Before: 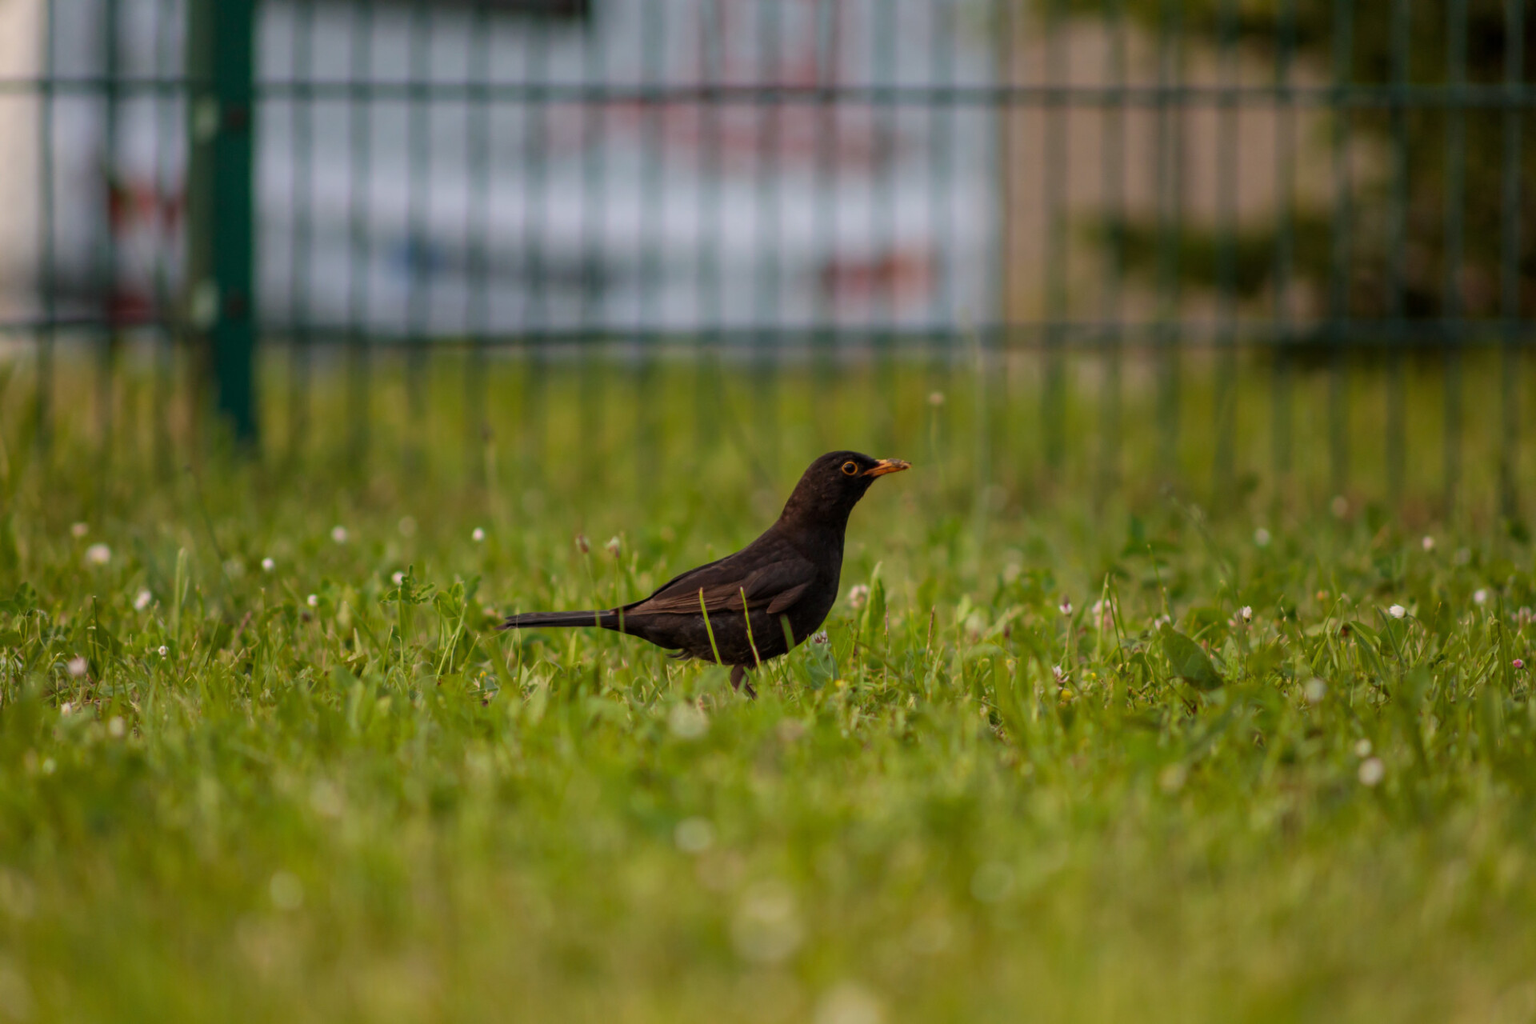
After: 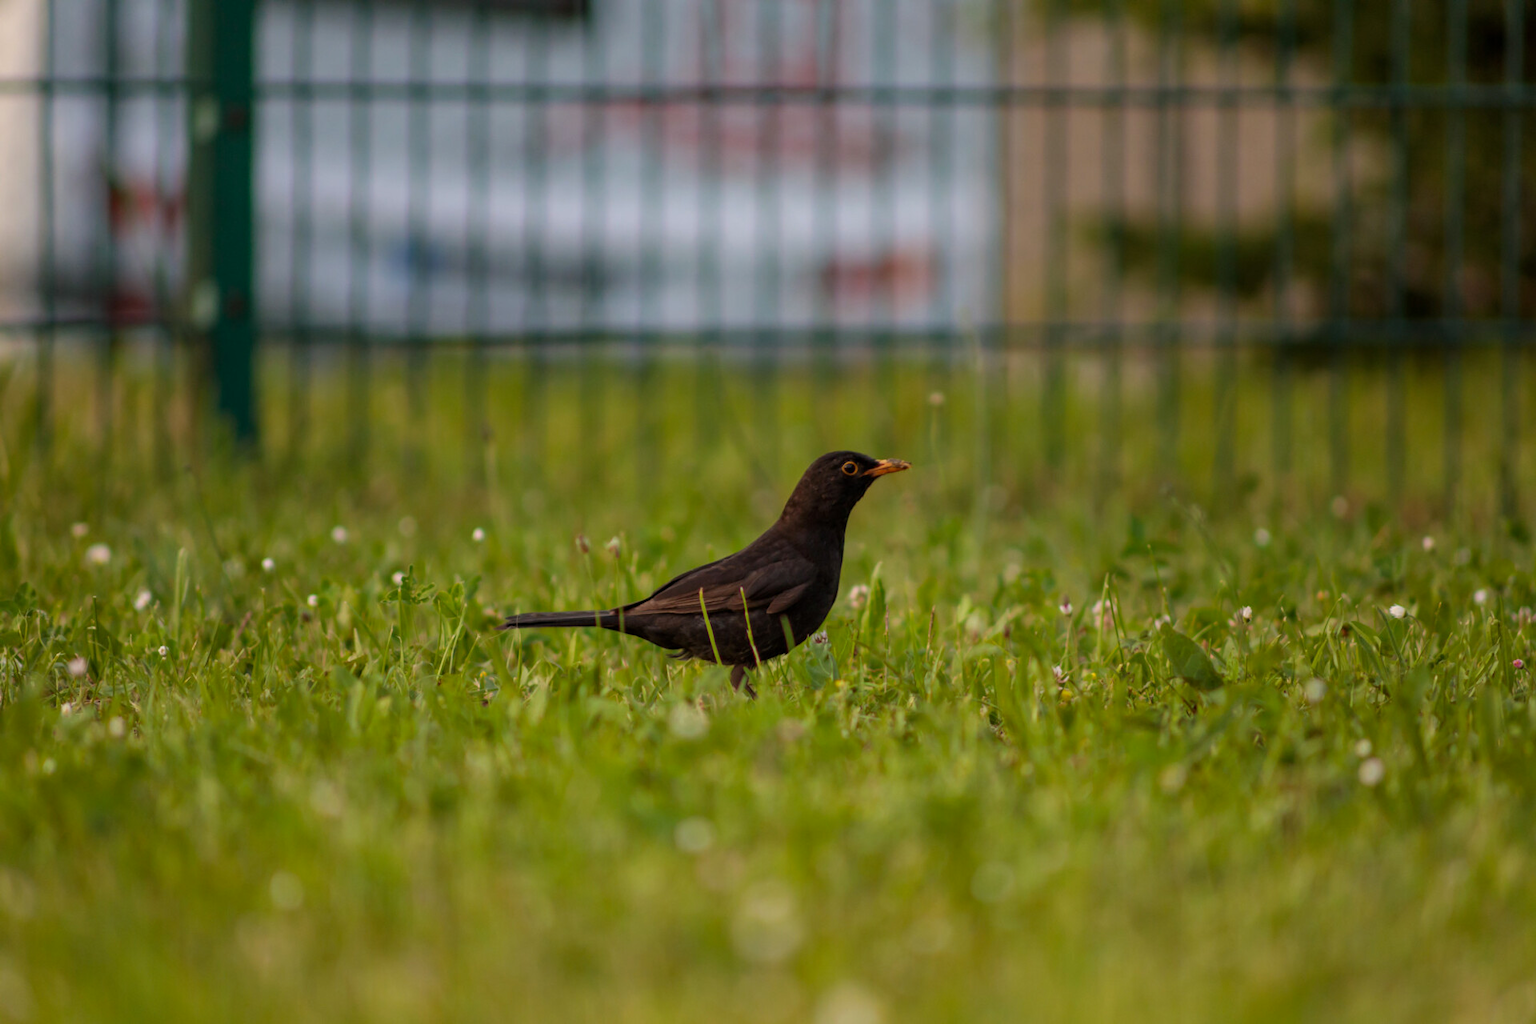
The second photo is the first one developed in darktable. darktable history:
haze removal: strength 0.097, compatibility mode true, adaptive false
